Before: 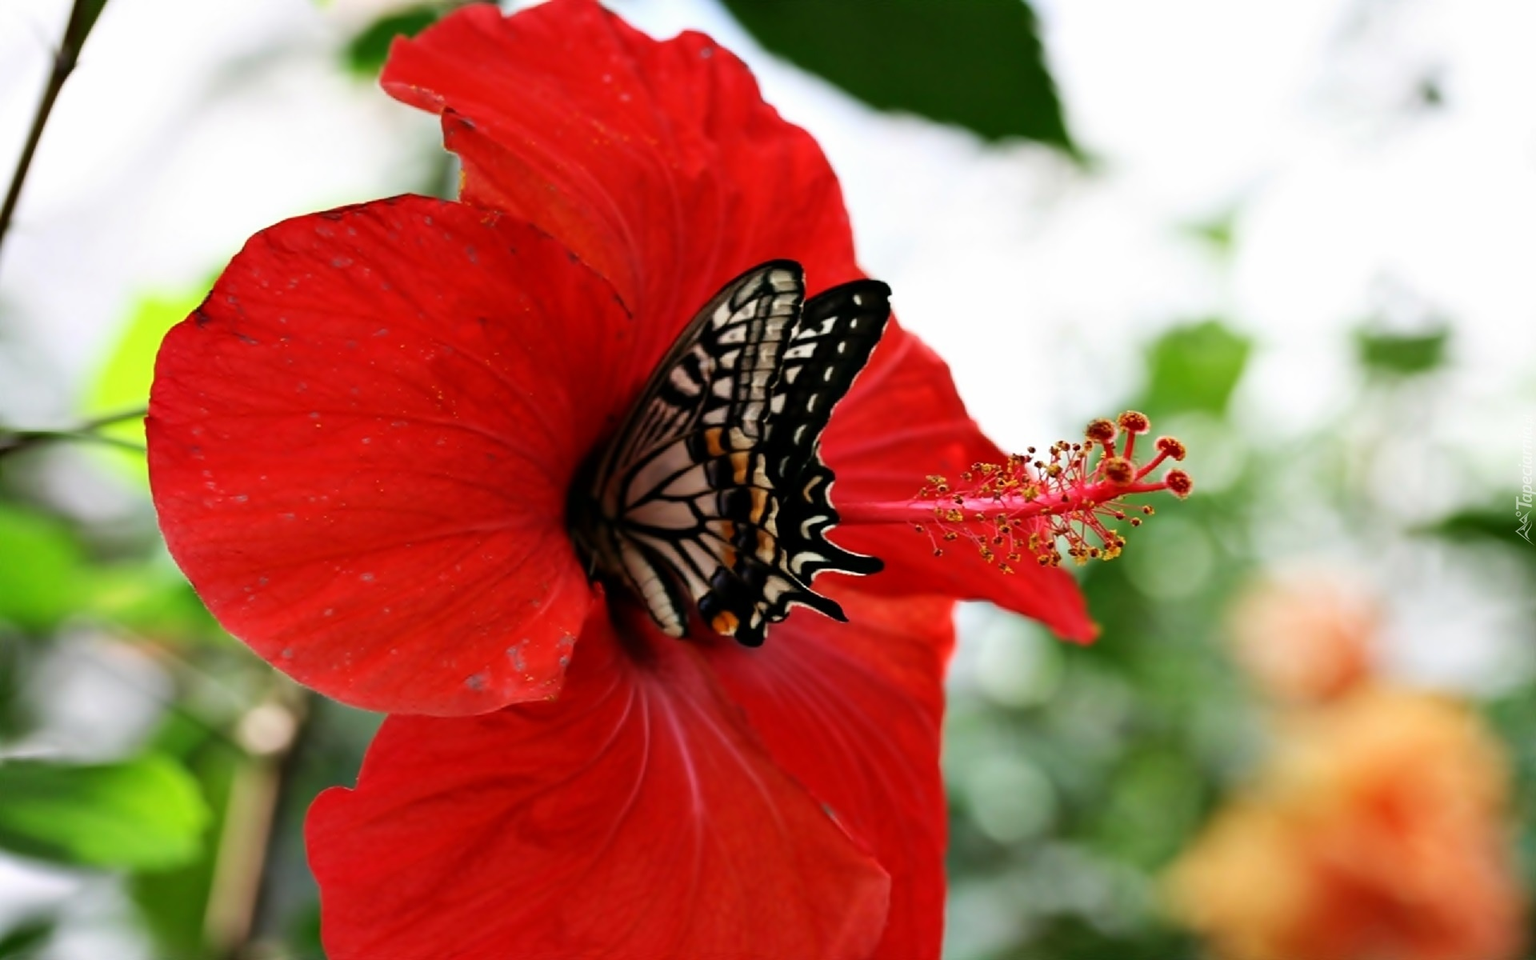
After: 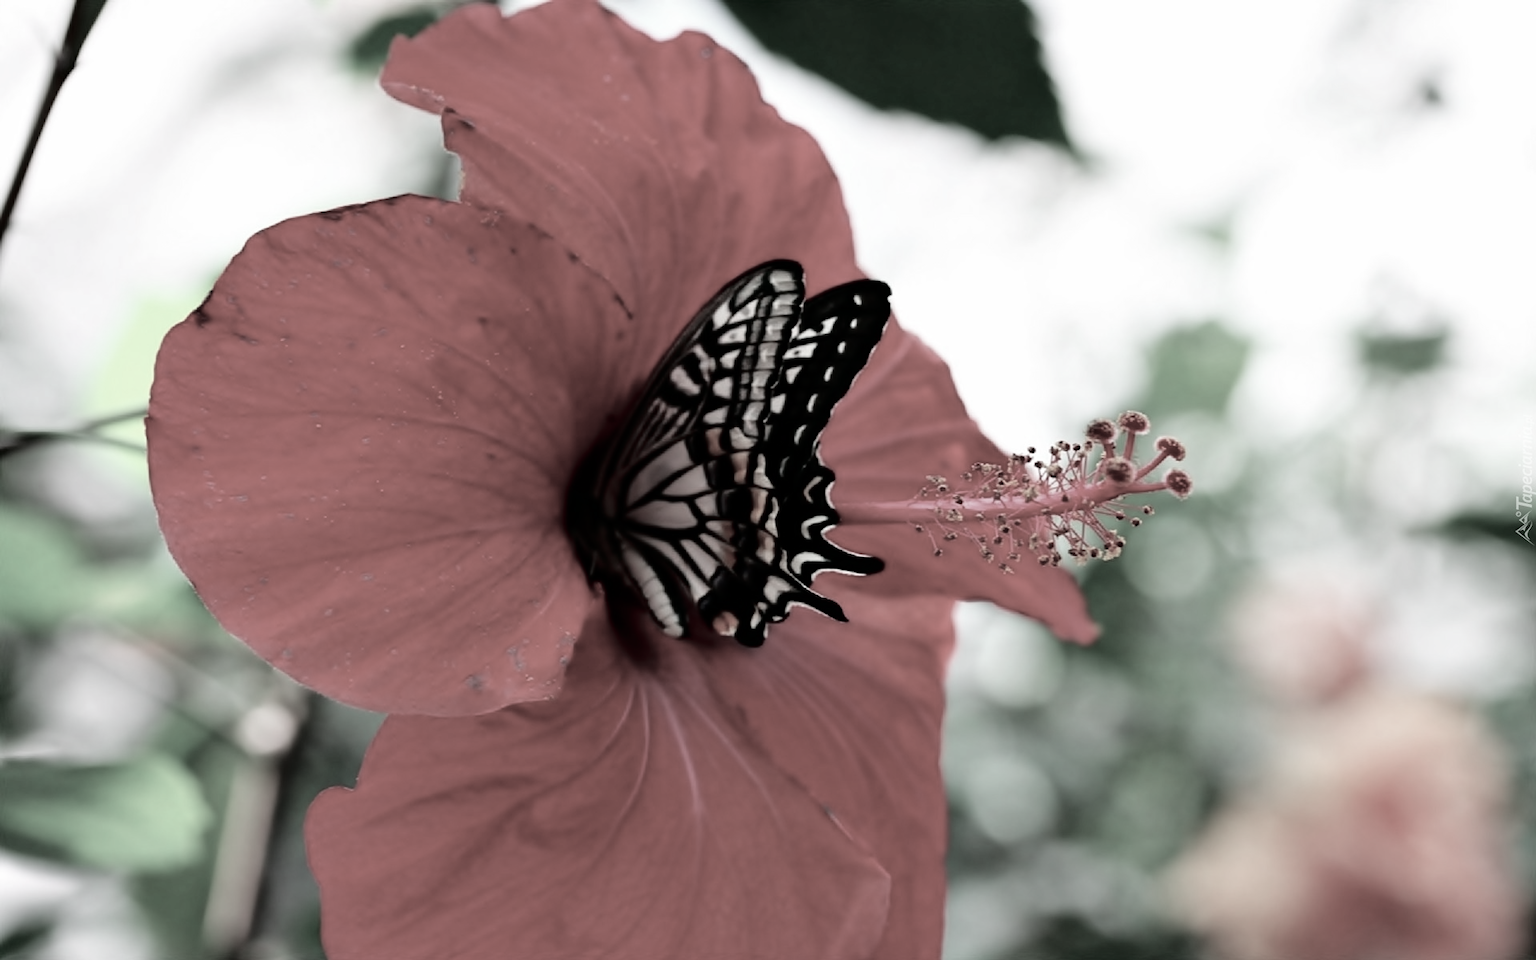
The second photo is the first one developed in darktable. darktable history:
fill light: exposure -2 EV, width 8.6
color contrast: green-magenta contrast 0.3, blue-yellow contrast 0.15
contrast brightness saturation: contrast 0.05, brightness 0.06, saturation 0.01
